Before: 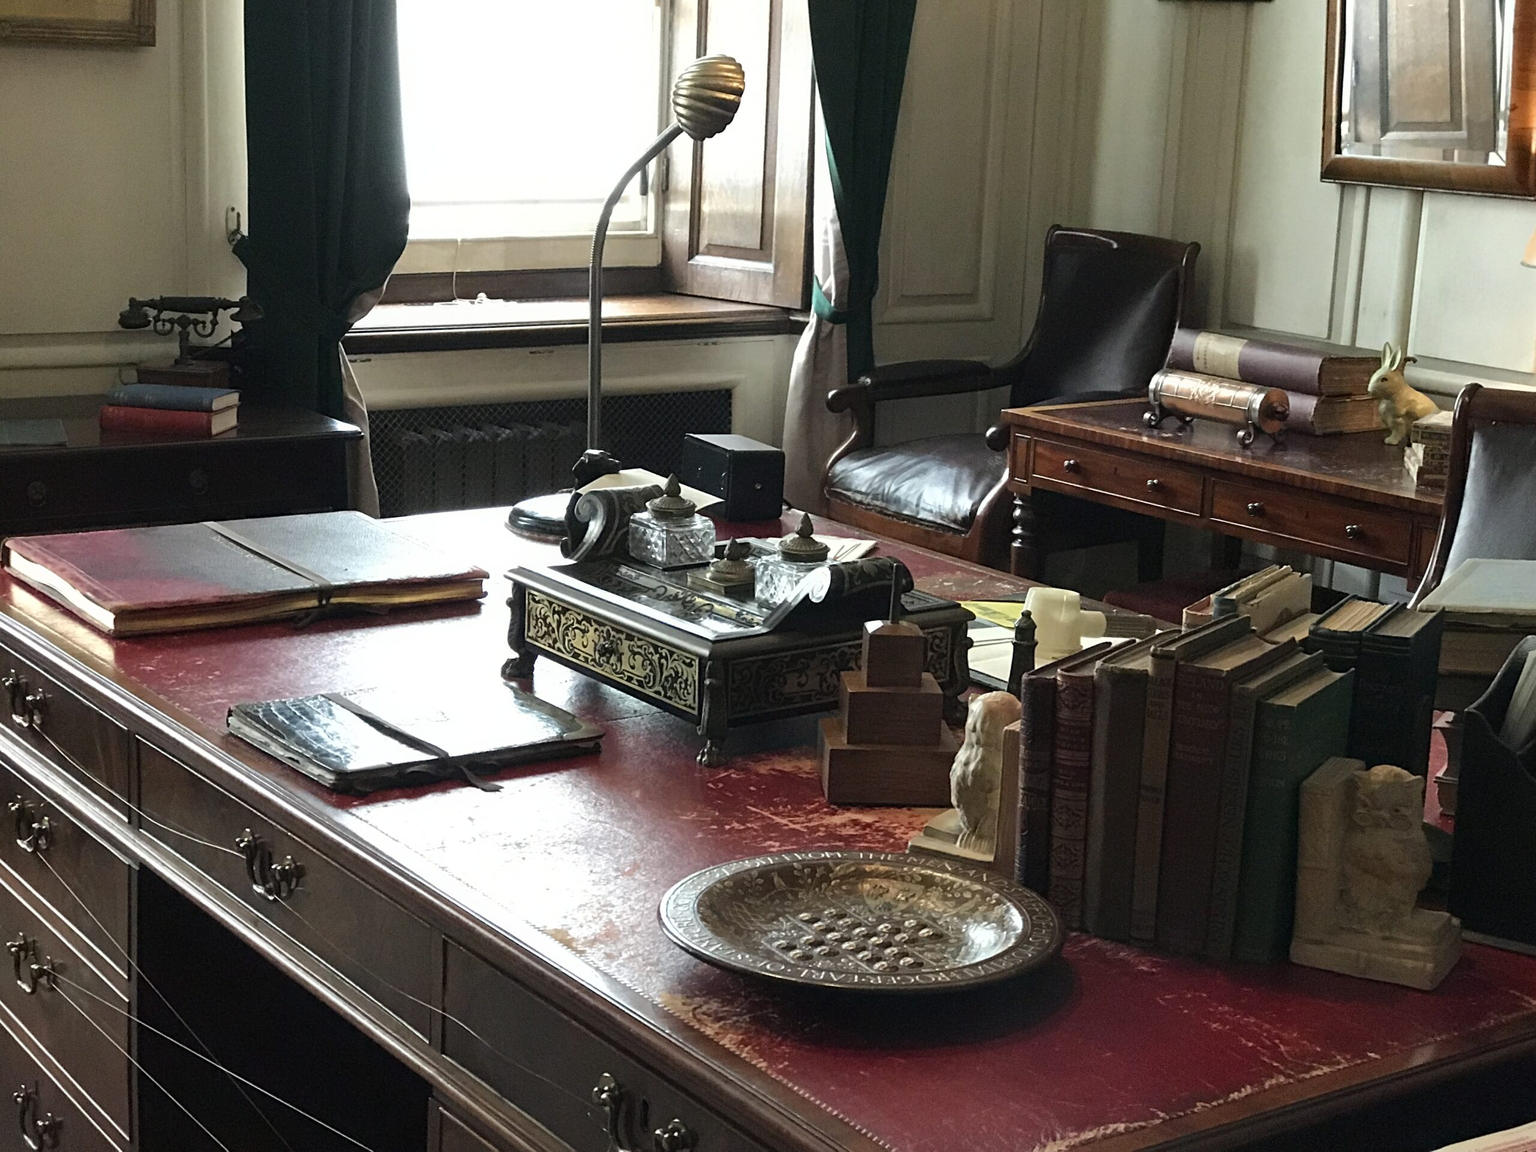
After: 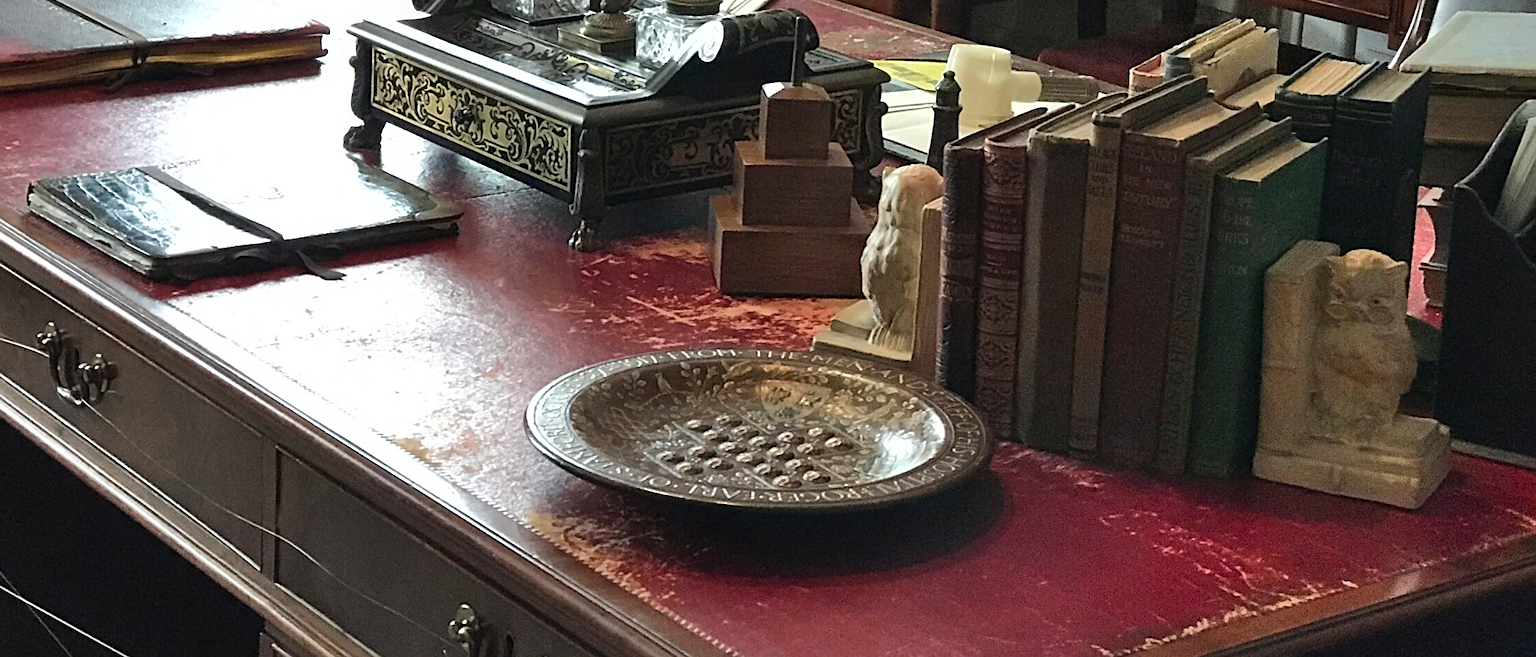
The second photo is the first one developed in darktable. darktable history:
crop and rotate: left 13.25%, top 47.689%, bottom 2.735%
sharpen: radius 1.845, amount 0.391, threshold 1.402
shadows and highlights: radius 136.09, soften with gaussian
color zones: curves: ch0 [(0.25, 0.5) (0.463, 0.627) (0.484, 0.637) (0.75, 0.5)]
